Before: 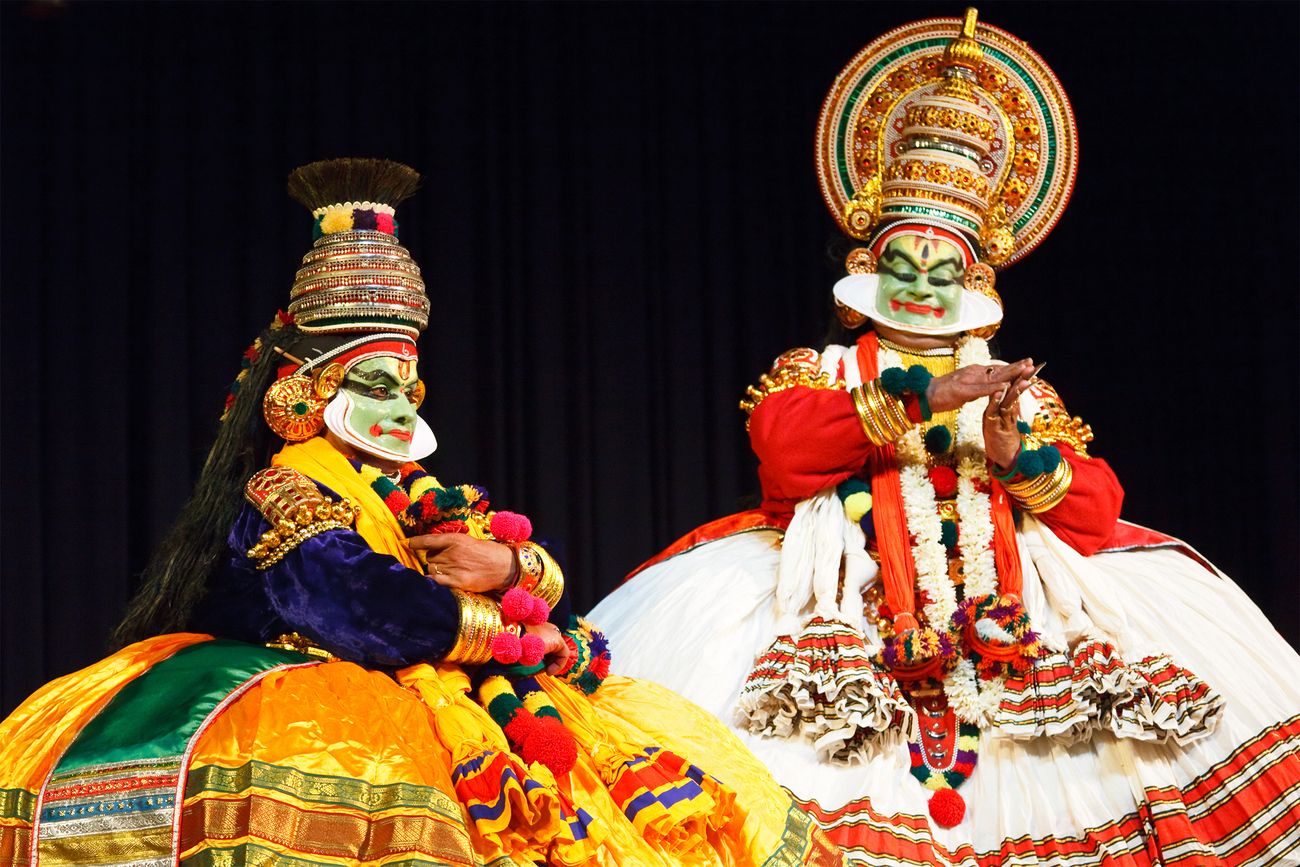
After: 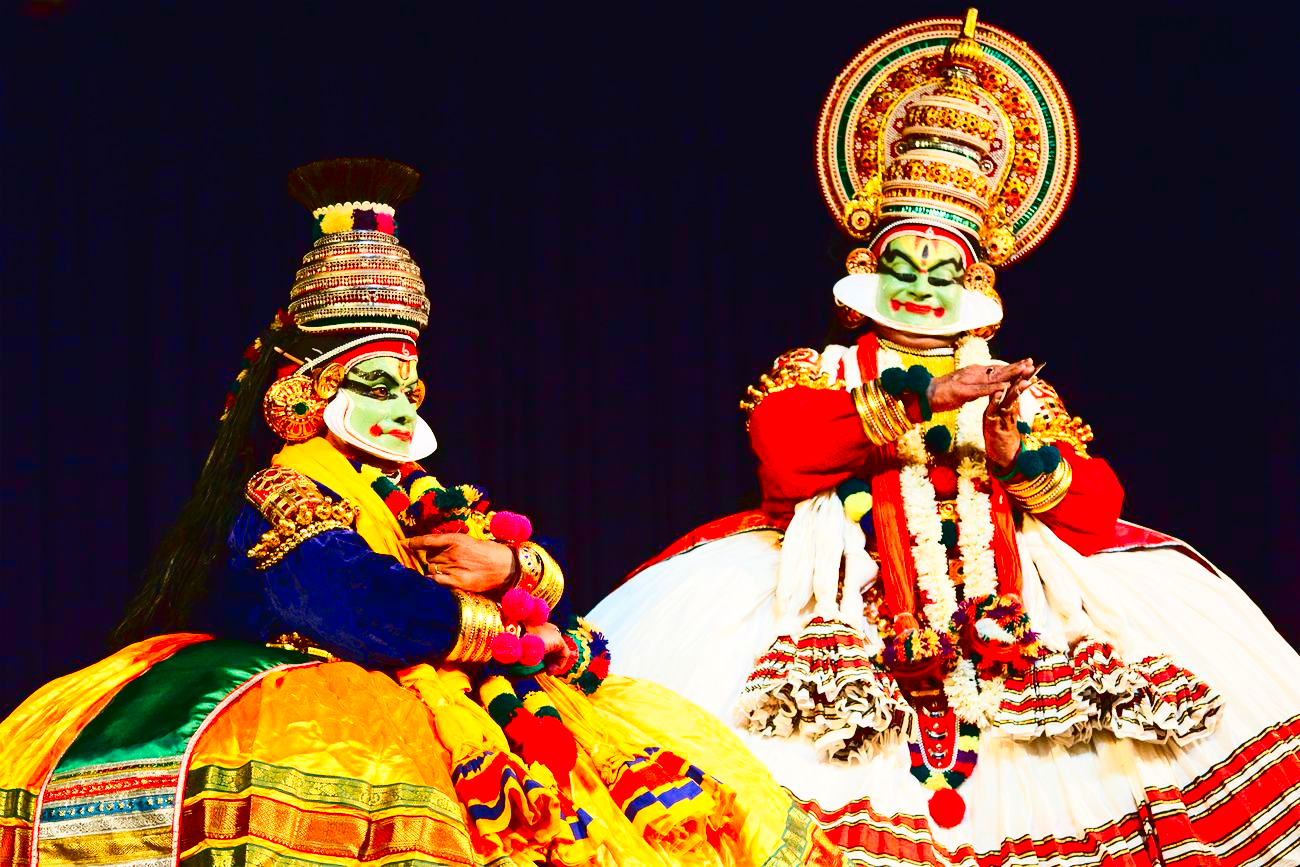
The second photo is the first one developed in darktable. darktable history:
contrast brightness saturation: contrast 0.19, brightness -0.11, saturation 0.21
tone curve: curves: ch0 [(0, 0.026) (0.146, 0.158) (0.272, 0.34) (0.453, 0.627) (0.687, 0.829) (1, 1)], color space Lab, linked channels, preserve colors none
